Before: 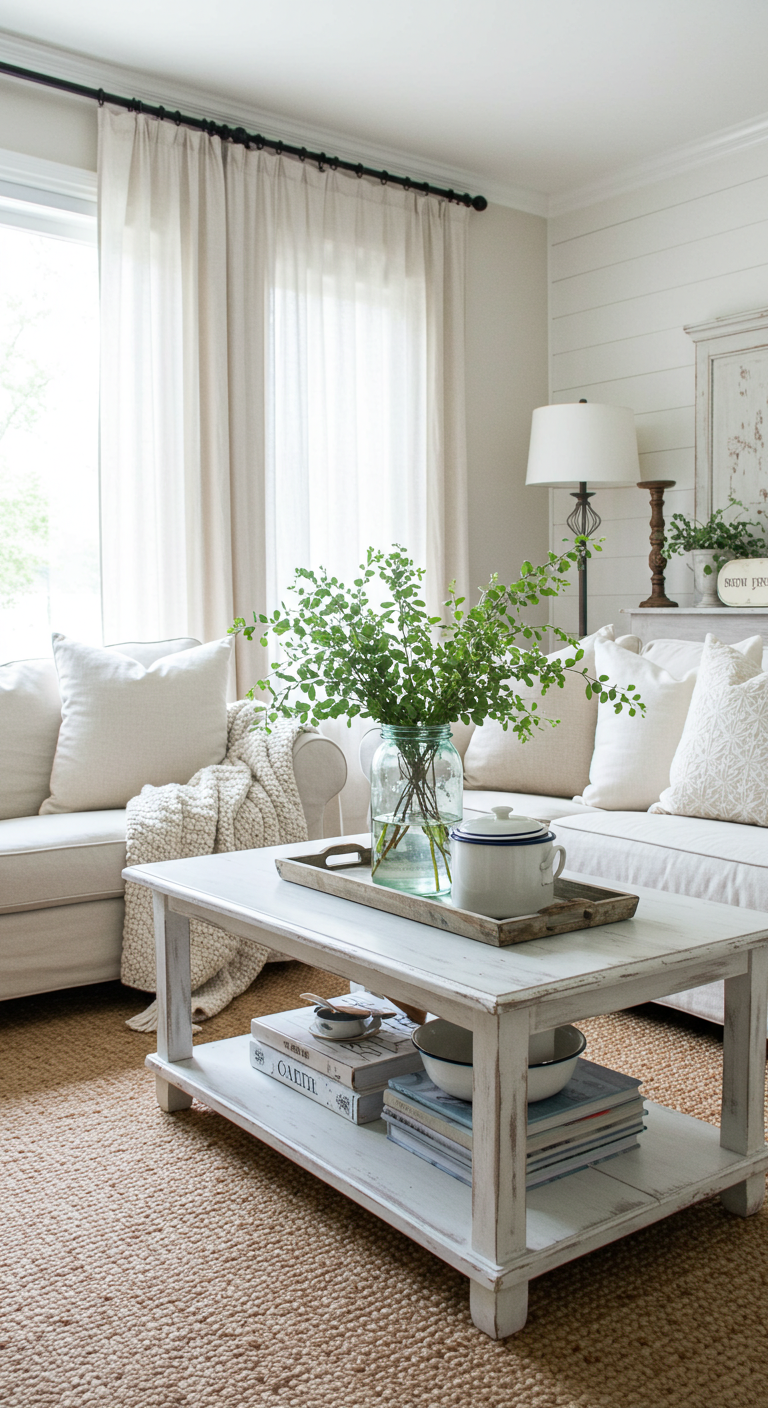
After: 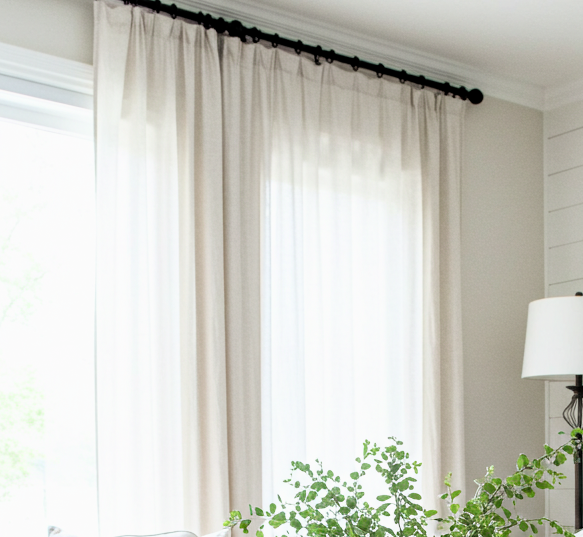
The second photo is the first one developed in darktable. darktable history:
filmic rgb: middle gray luminance 8.55%, black relative exposure -6.24 EV, white relative exposure 2.71 EV, threshold 3.06 EV, target black luminance 0%, hardness 4.73, latitude 74.08%, contrast 1.331, shadows ↔ highlights balance 9.71%, color science v6 (2022), enable highlight reconstruction true
crop: left 0.546%, top 7.646%, right 23.479%, bottom 54.156%
